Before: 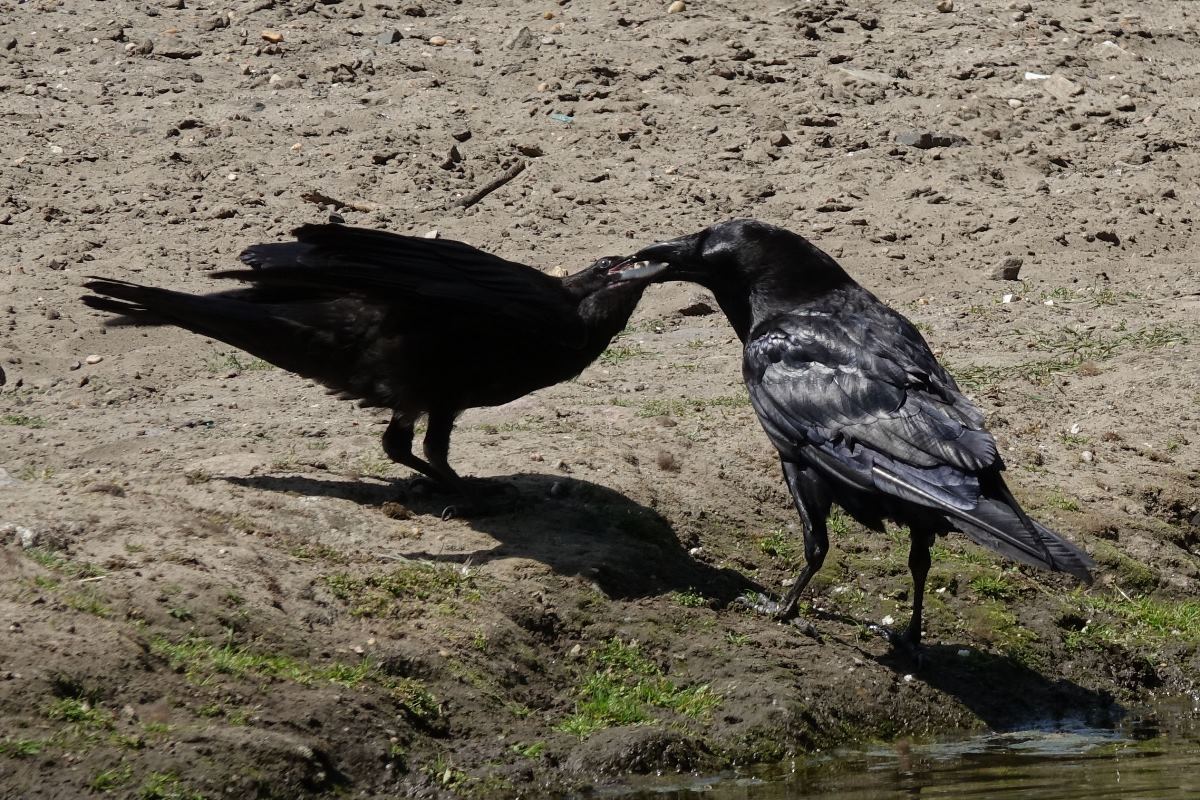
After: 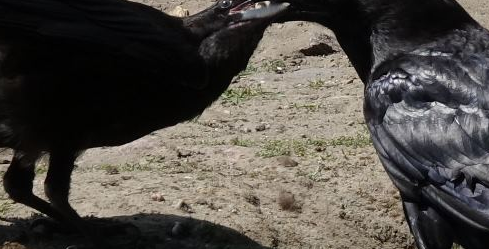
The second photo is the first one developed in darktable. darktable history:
crop: left 31.634%, top 32.539%, right 27.608%, bottom 36.275%
local contrast: mode bilateral grid, contrast 15, coarseness 36, detail 106%, midtone range 0.2
color correction: highlights b* 0.04
